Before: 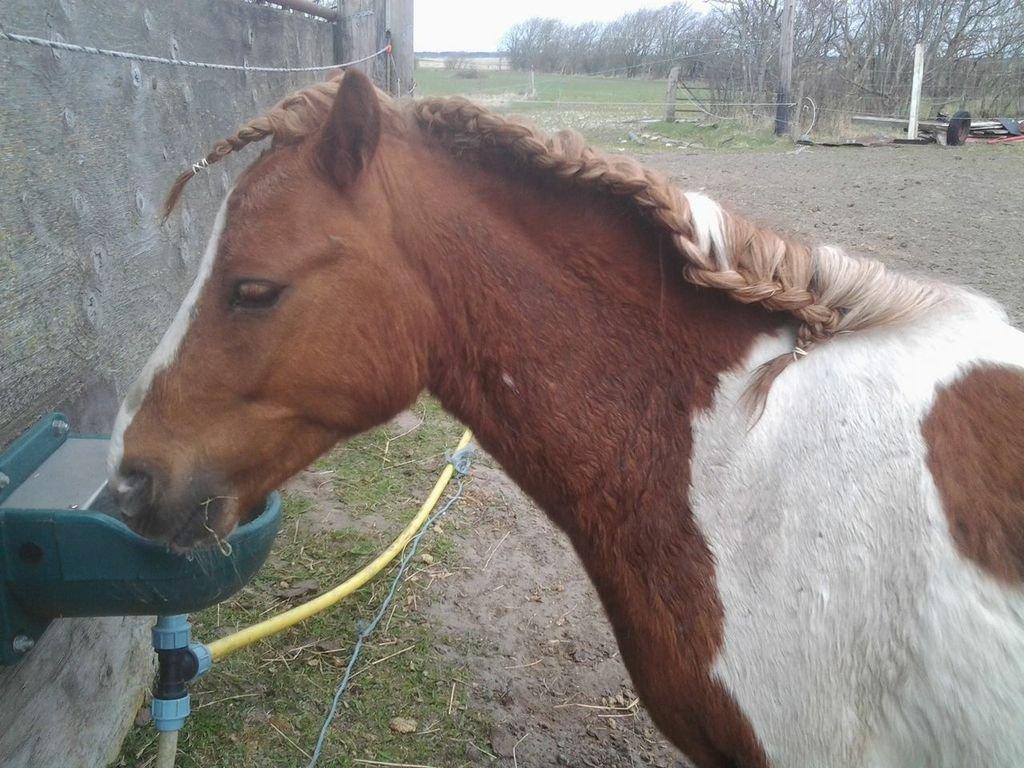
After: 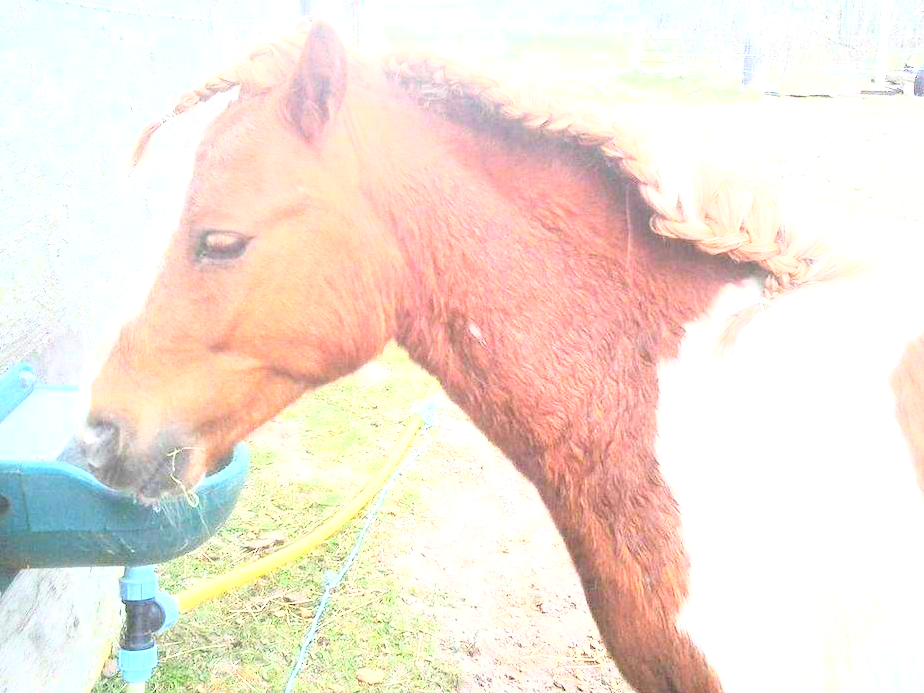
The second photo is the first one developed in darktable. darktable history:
crop: left 3.305%, top 6.436%, right 6.389%, bottom 3.258%
base curve: curves: ch0 [(0, 0) (0.032, 0.037) (0.105, 0.228) (0.435, 0.76) (0.856, 0.983) (1, 1)]
exposure: black level correction 0, exposure 2.138 EV, compensate exposure bias true, compensate highlight preservation false
